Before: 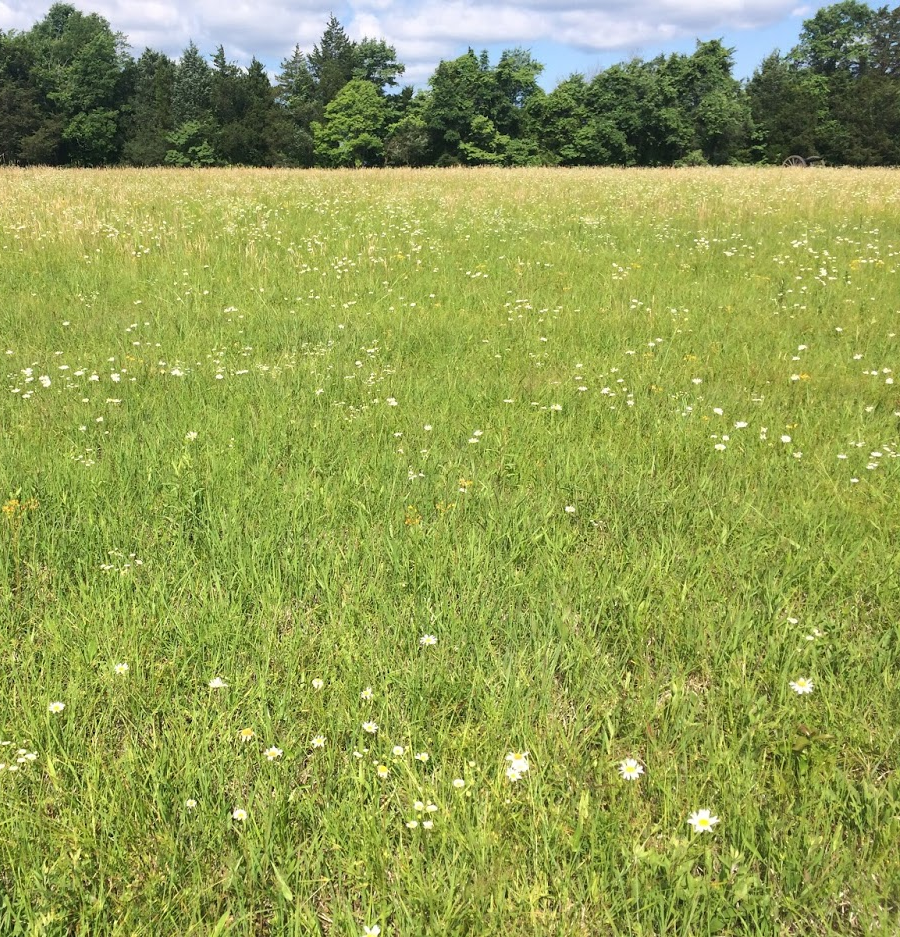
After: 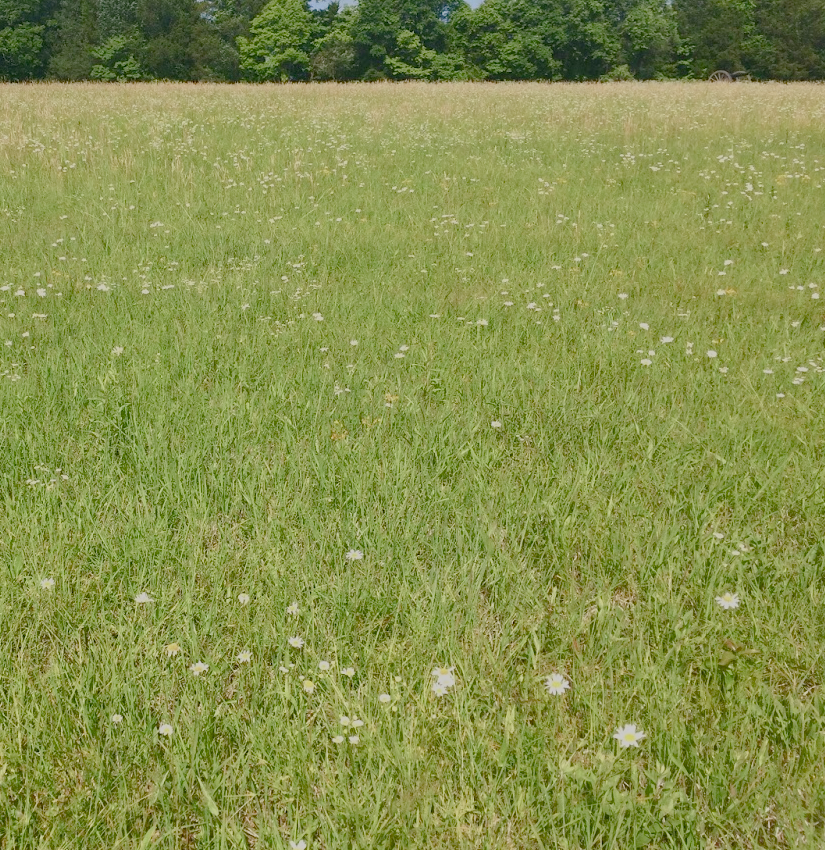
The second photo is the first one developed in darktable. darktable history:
crop and rotate: left 8.262%, top 9.226%
color balance rgb: shadows lift › chroma 1%, shadows lift › hue 113°, highlights gain › chroma 0.2%, highlights gain › hue 333°, perceptual saturation grading › global saturation 20%, perceptual saturation grading › highlights -50%, perceptual saturation grading › shadows 25%, contrast -30%
